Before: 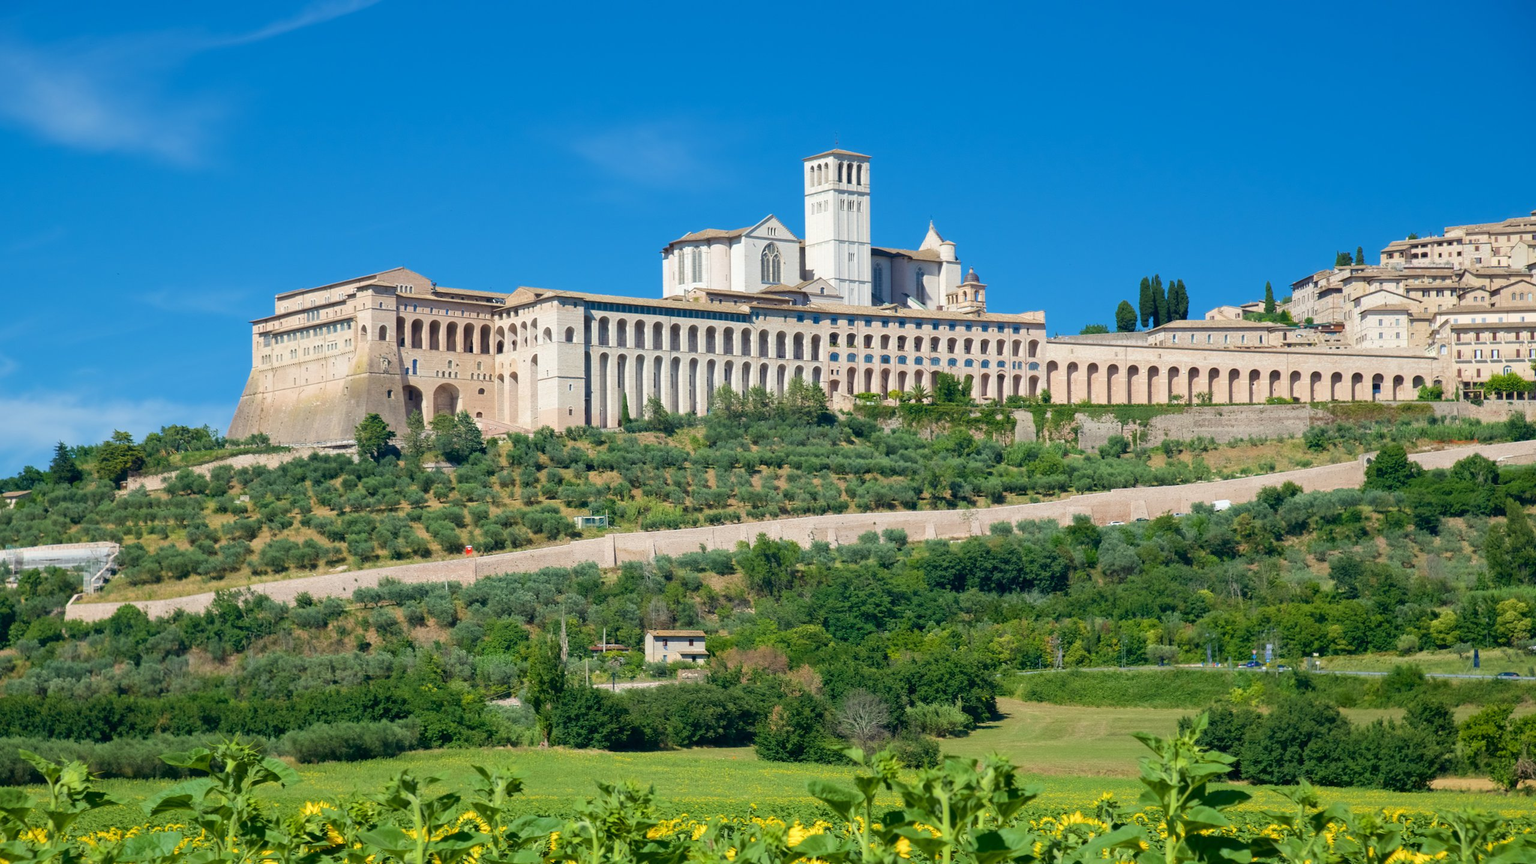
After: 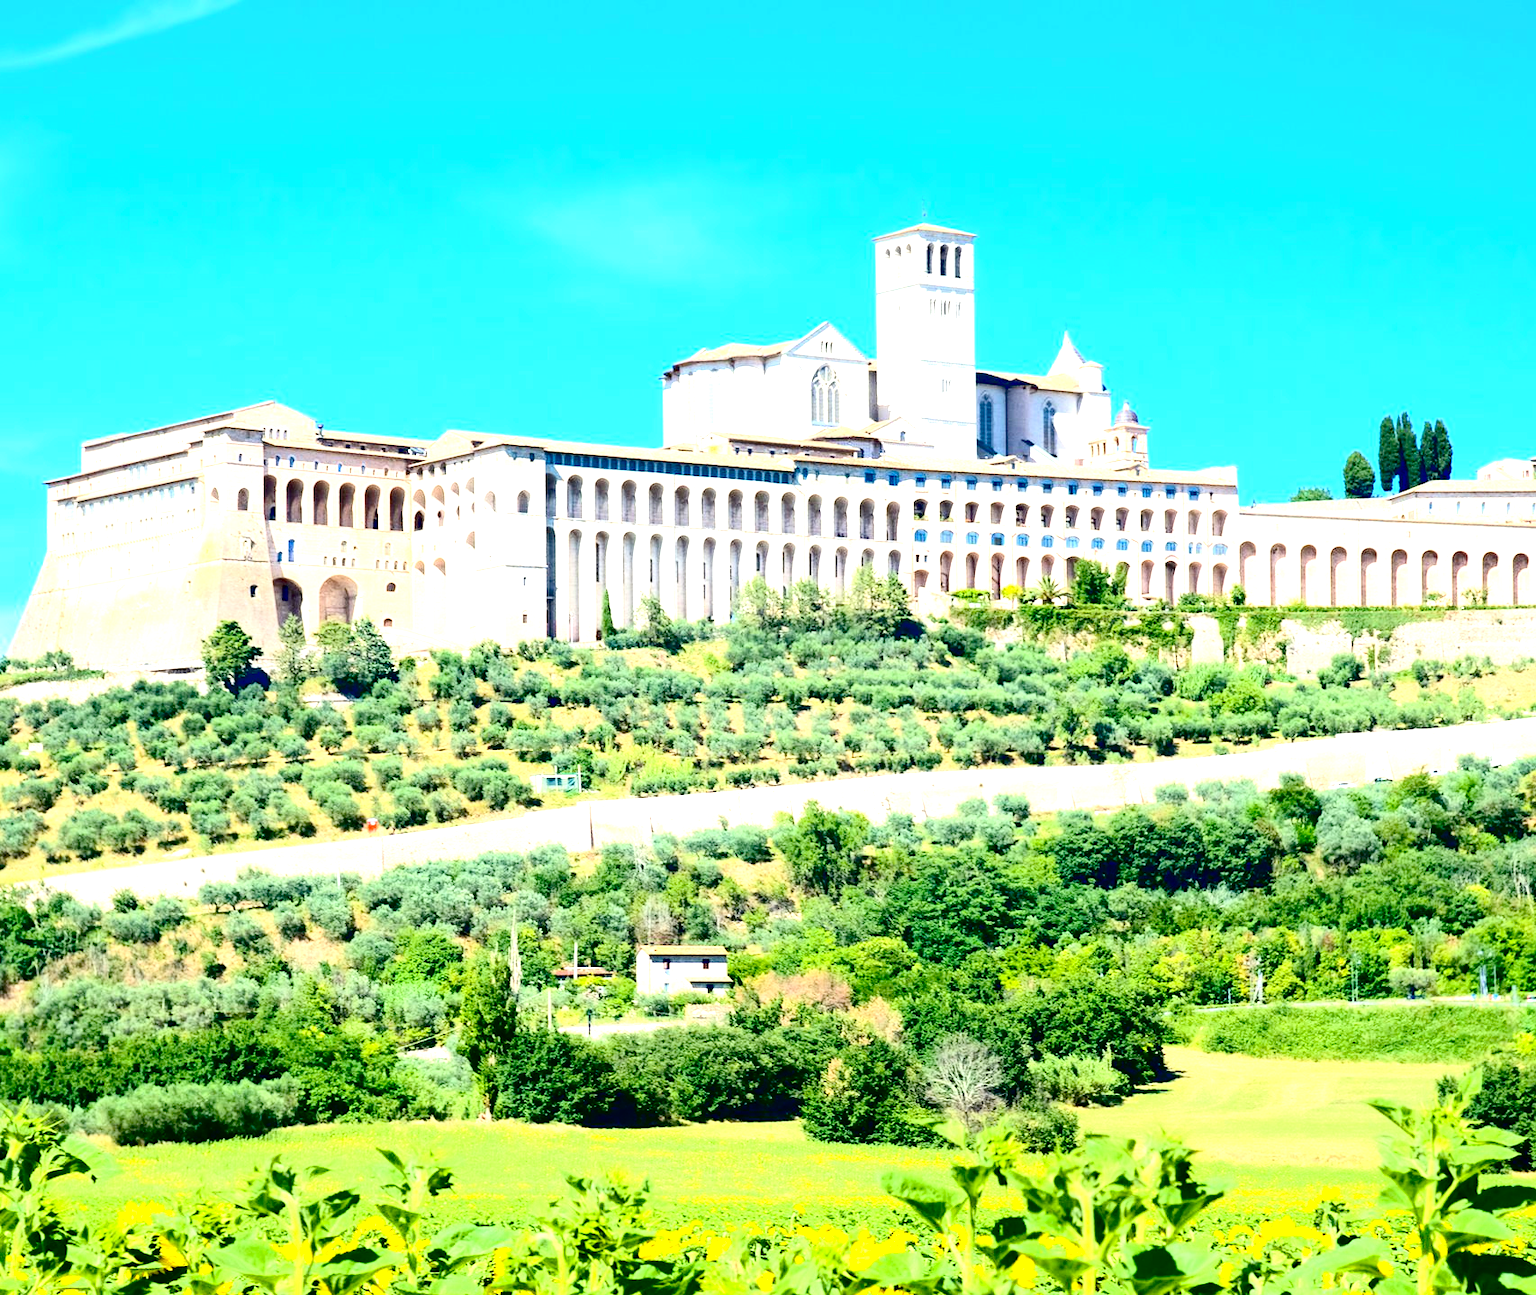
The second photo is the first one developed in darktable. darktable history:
crop and rotate: left 14.385%, right 18.948%
contrast brightness saturation: contrast 0.28
exposure: black level correction 0.016, exposure 1.774 EV, compensate highlight preservation false
